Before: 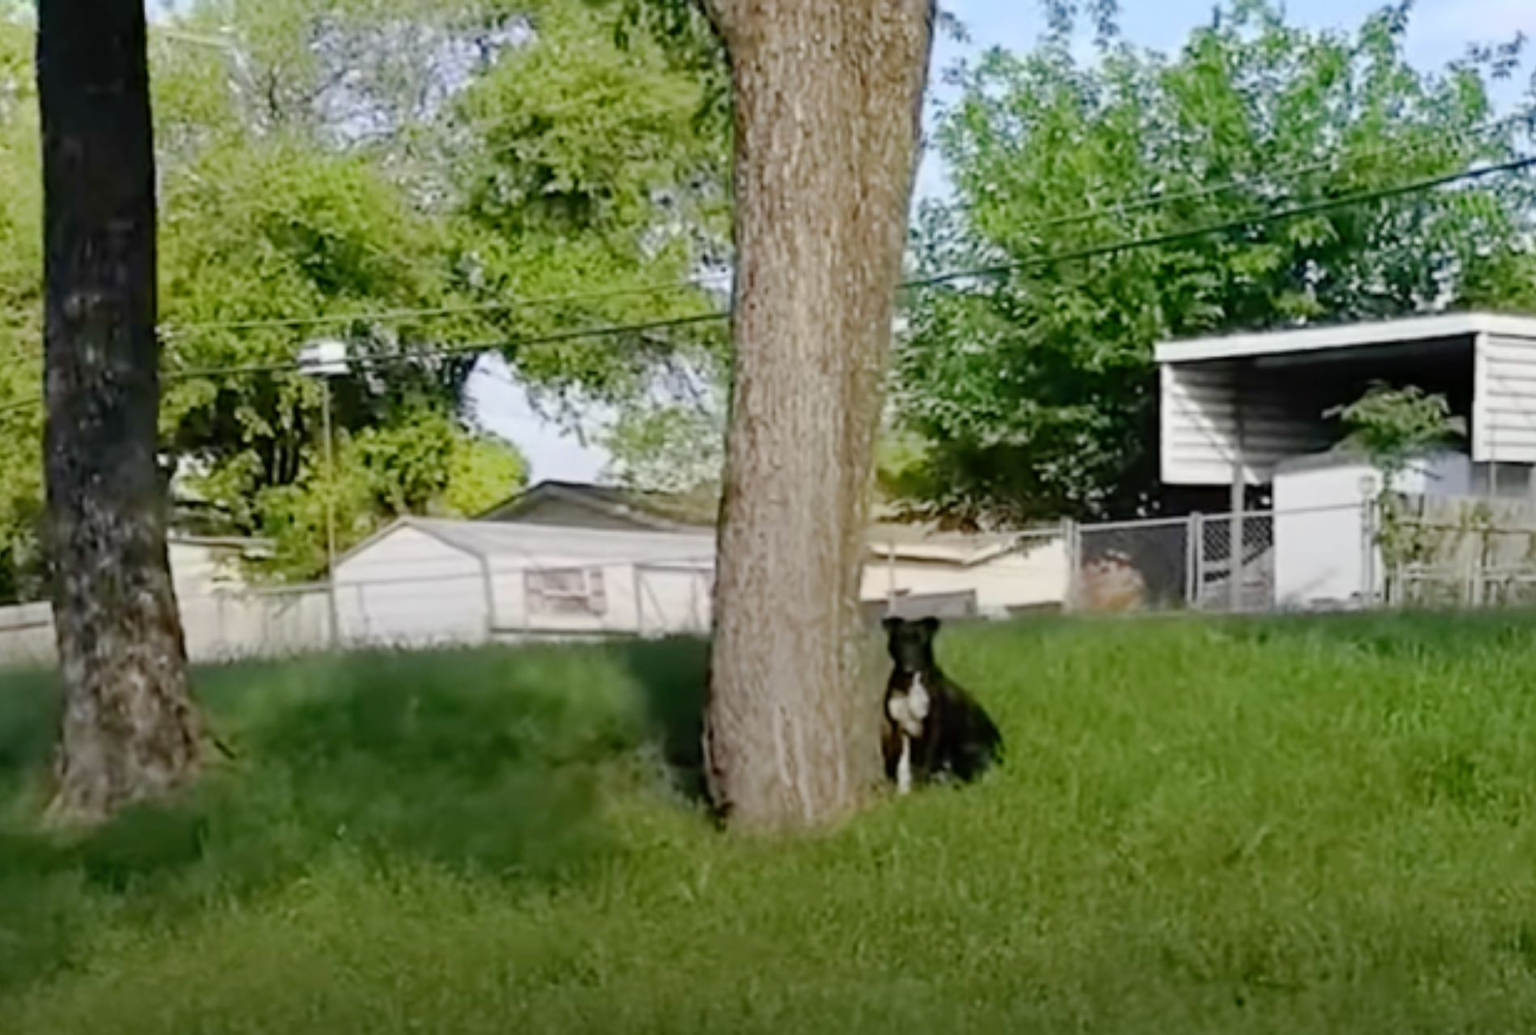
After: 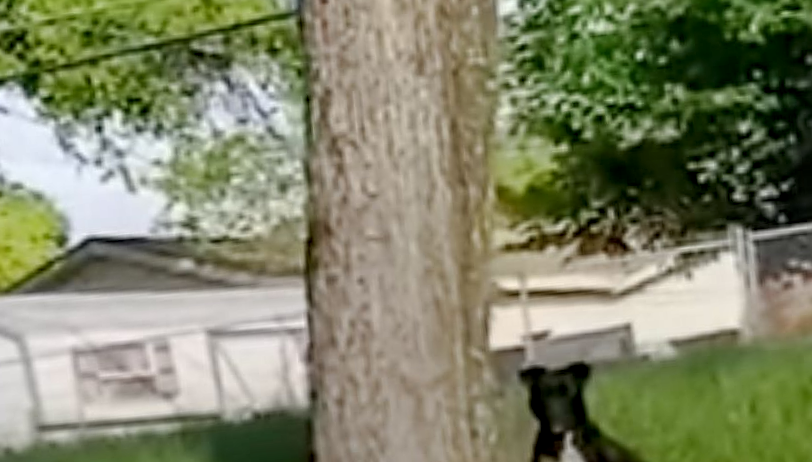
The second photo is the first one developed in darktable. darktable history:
rotate and perspective: rotation -5.2°, automatic cropping off
local contrast: detail 130%
sharpen: on, module defaults
crop: left 31.751%, top 32.172%, right 27.8%, bottom 35.83%
